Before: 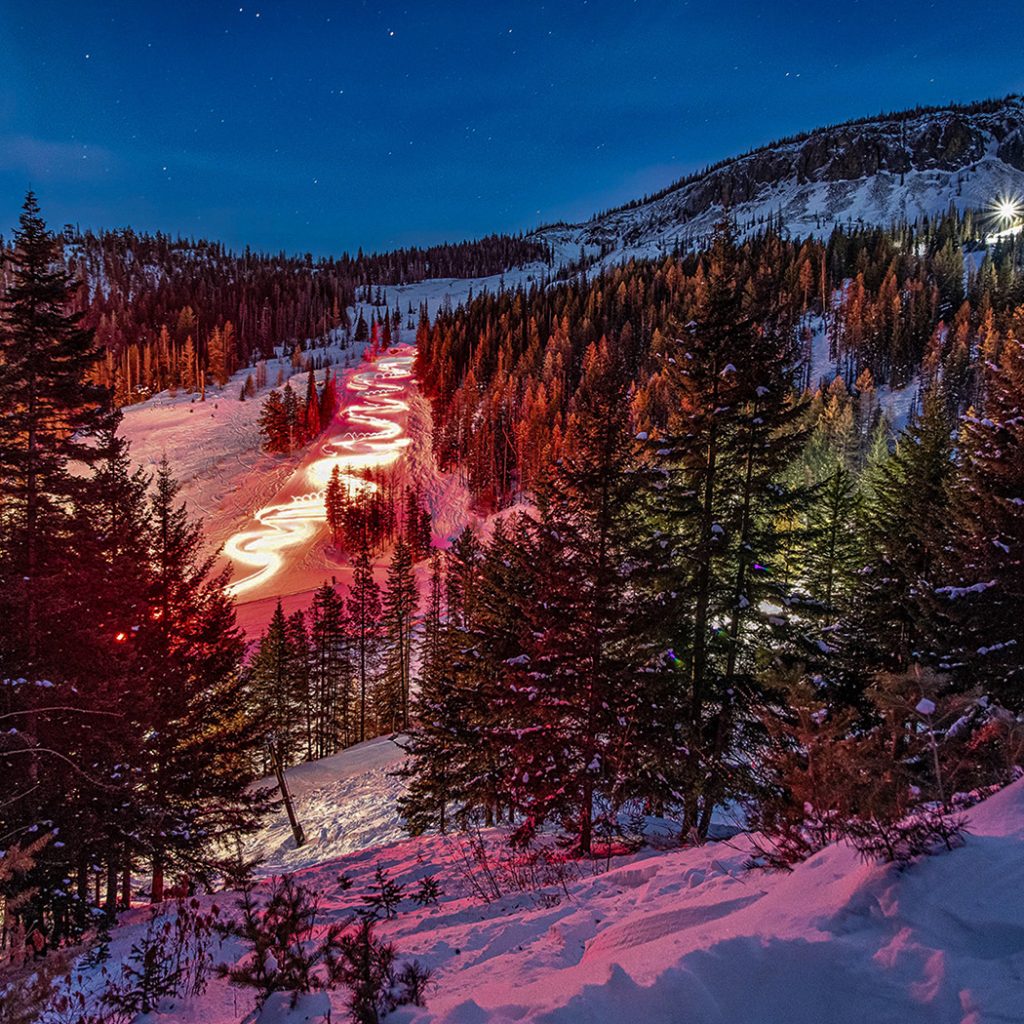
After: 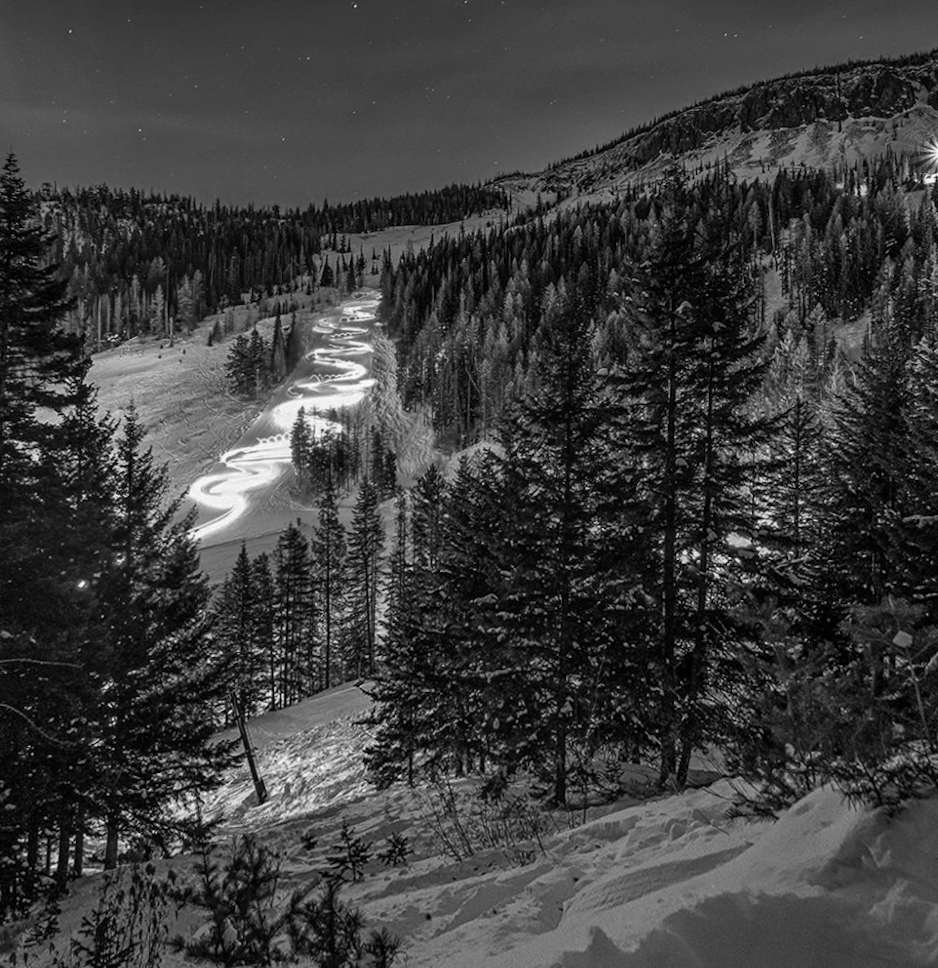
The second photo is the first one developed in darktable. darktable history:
crop and rotate: angle -0.5°
monochrome: a 16.06, b 15.48, size 1
rotate and perspective: rotation -1.68°, lens shift (vertical) -0.146, crop left 0.049, crop right 0.912, crop top 0.032, crop bottom 0.96
